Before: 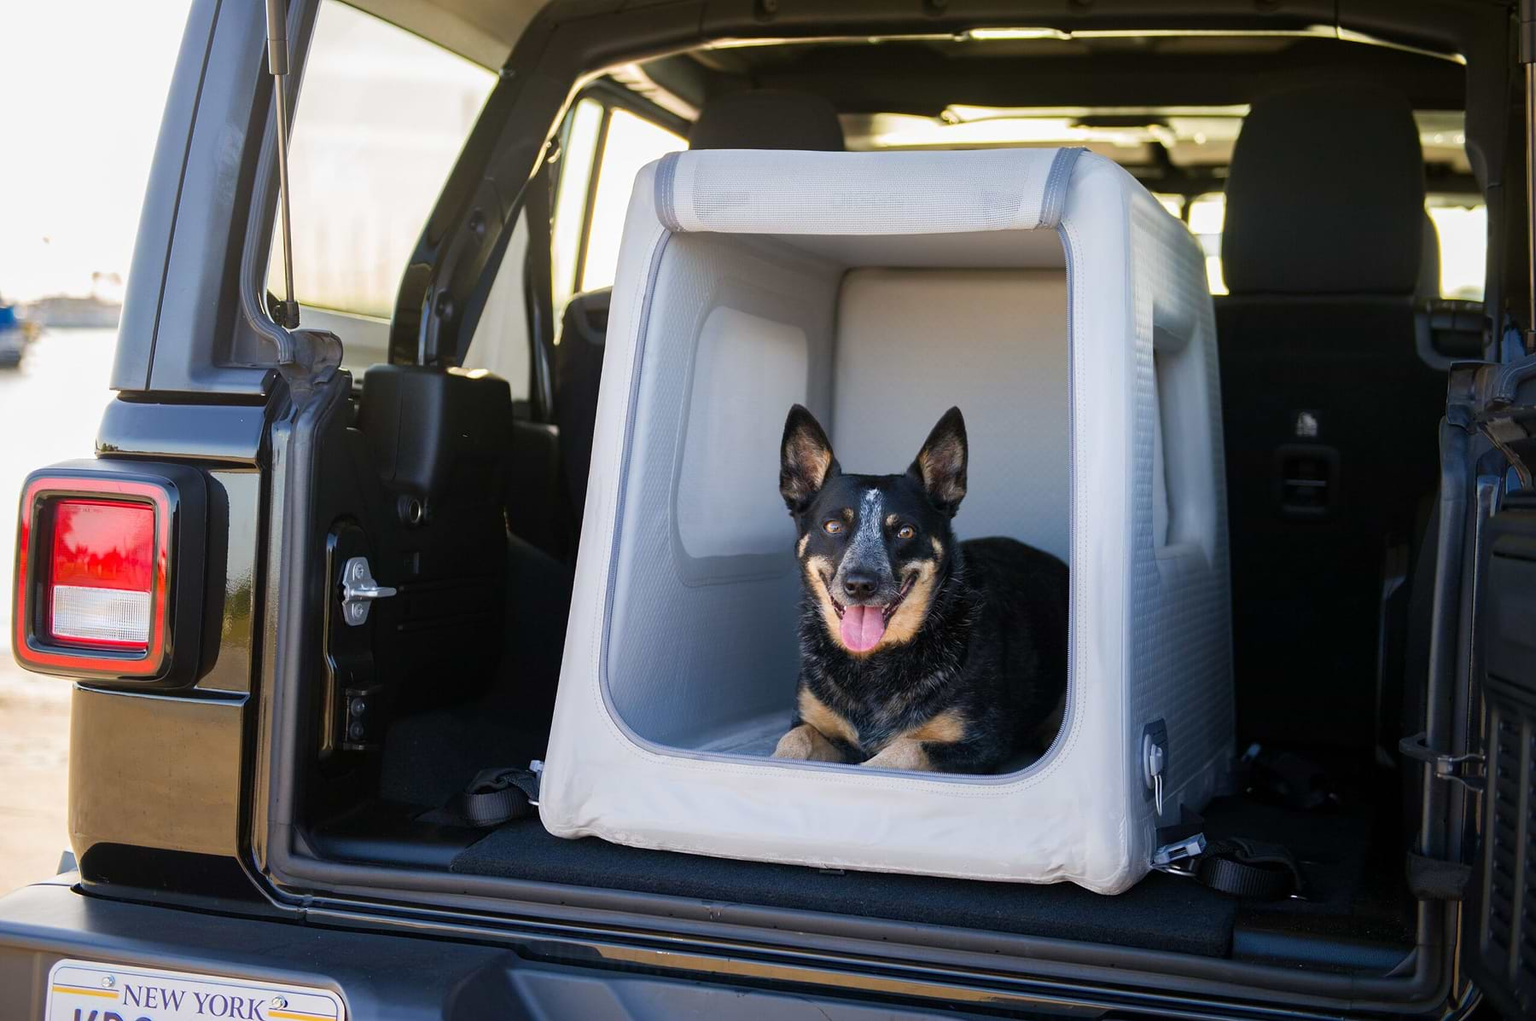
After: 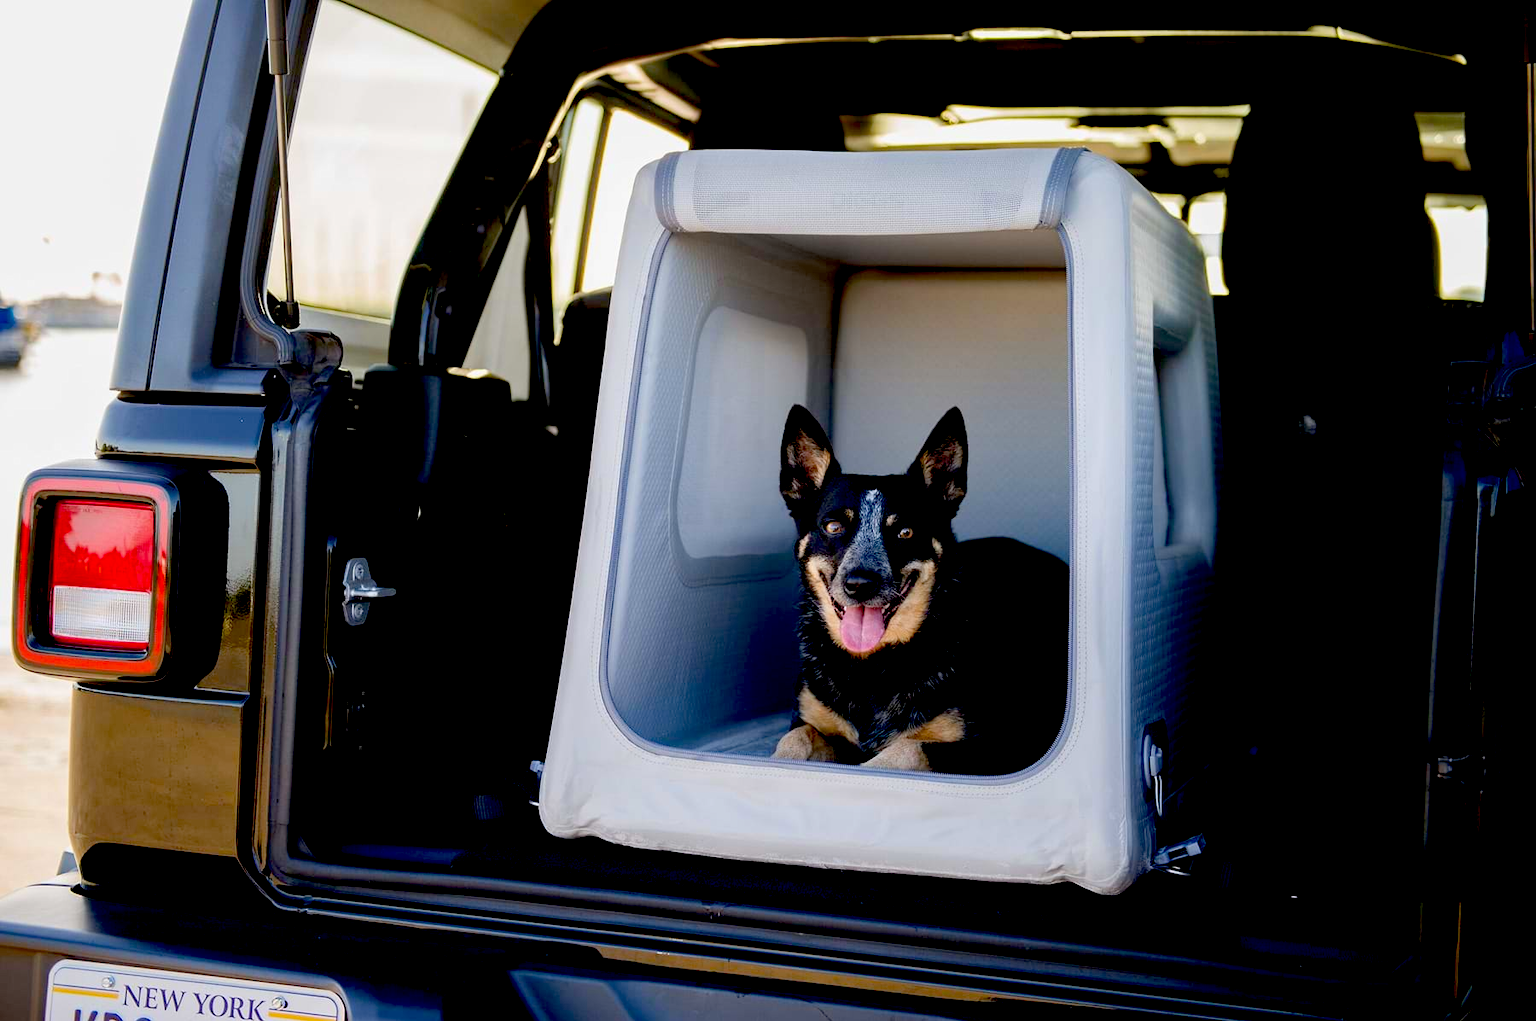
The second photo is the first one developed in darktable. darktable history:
exposure: black level correction 0.055, exposure -0.039 EV, compensate highlight preservation false
